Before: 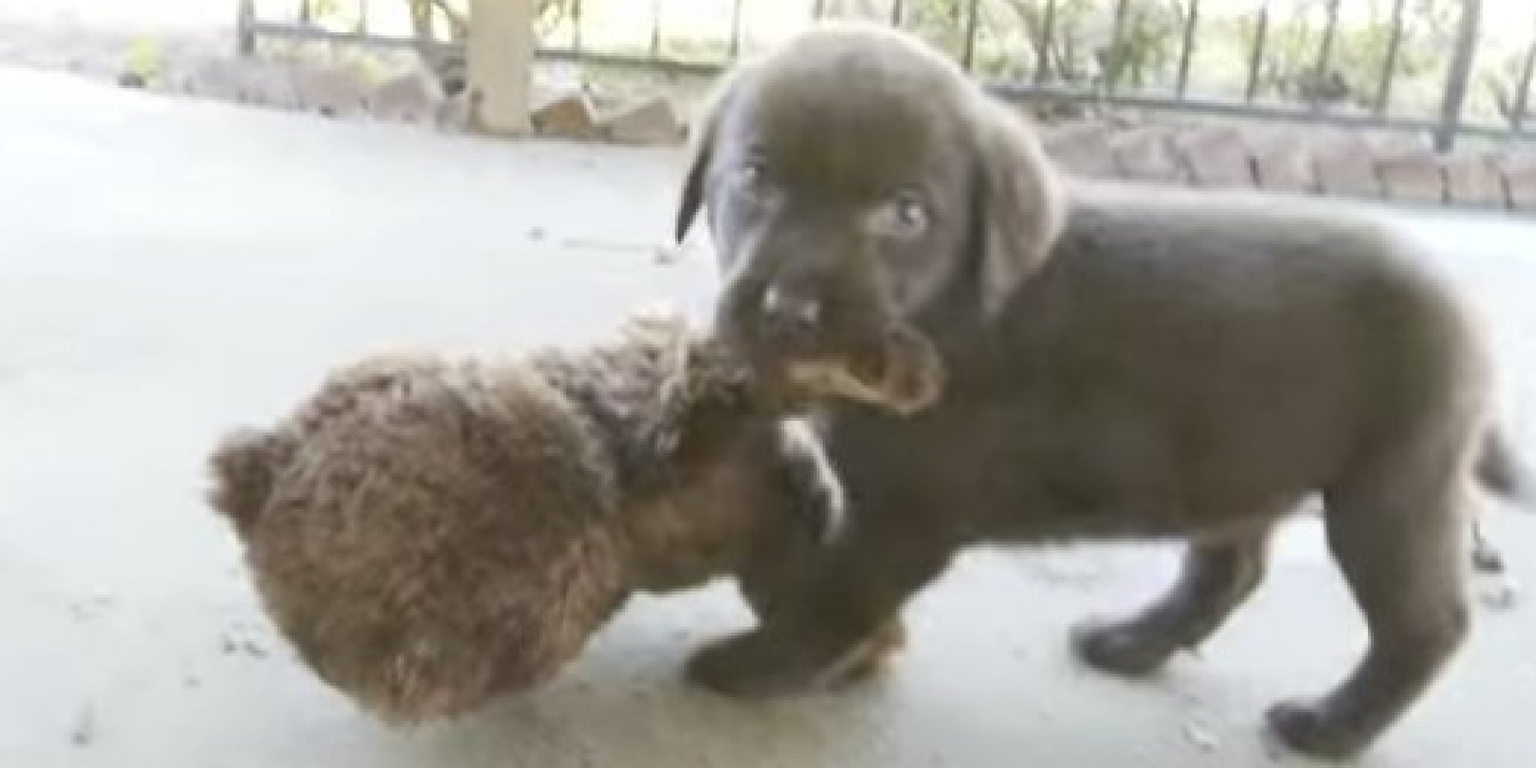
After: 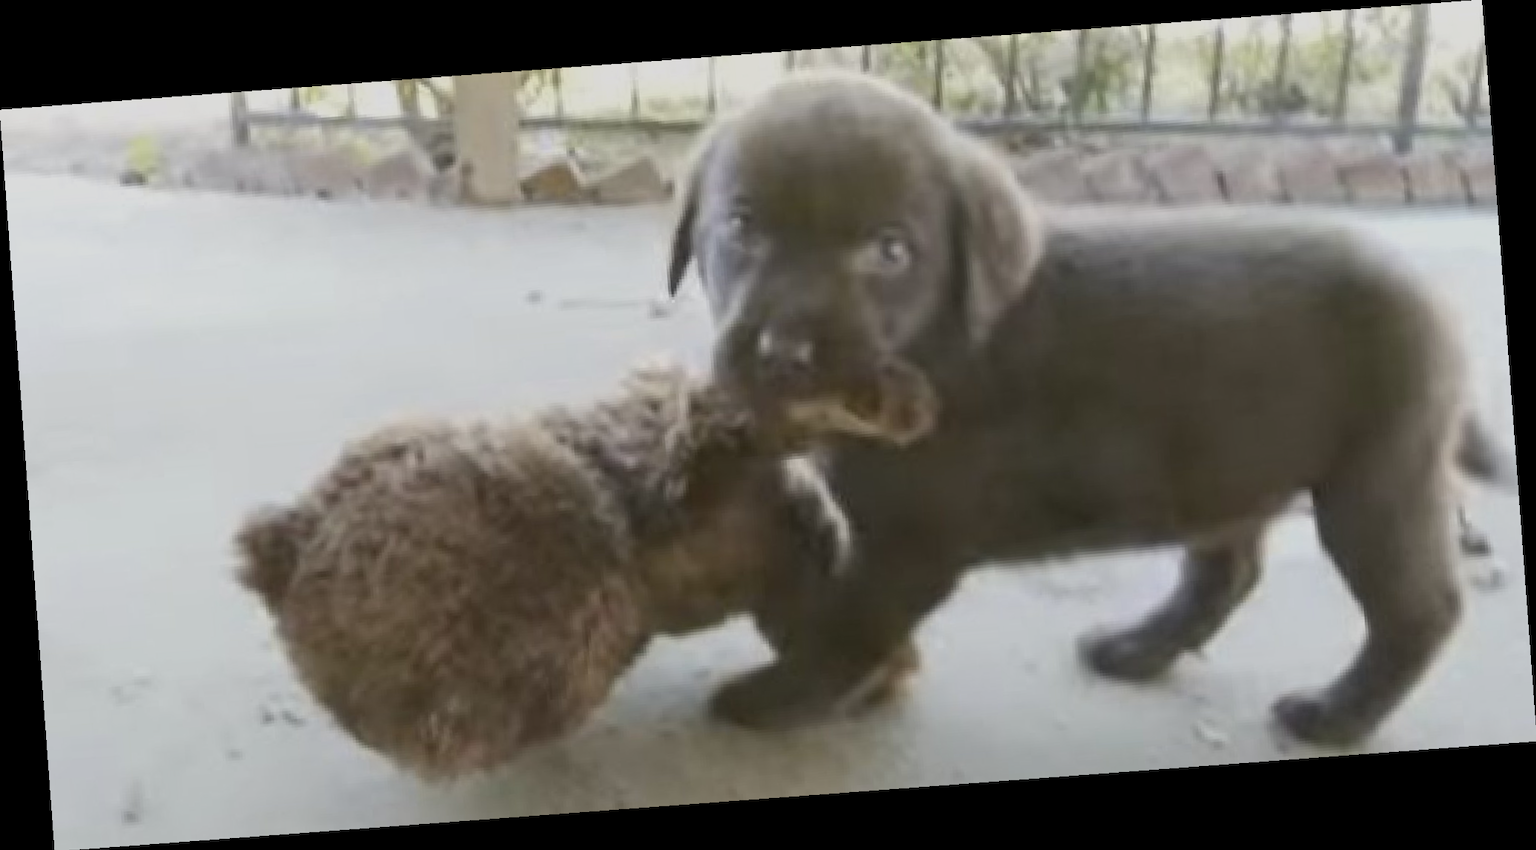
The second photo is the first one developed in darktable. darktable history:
vibrance: vibrance 100%
rotate and perspective: rotation -4.25°, automatic cropping off
exposure: exposure -0.492 EV, compensate highlight preservation false
